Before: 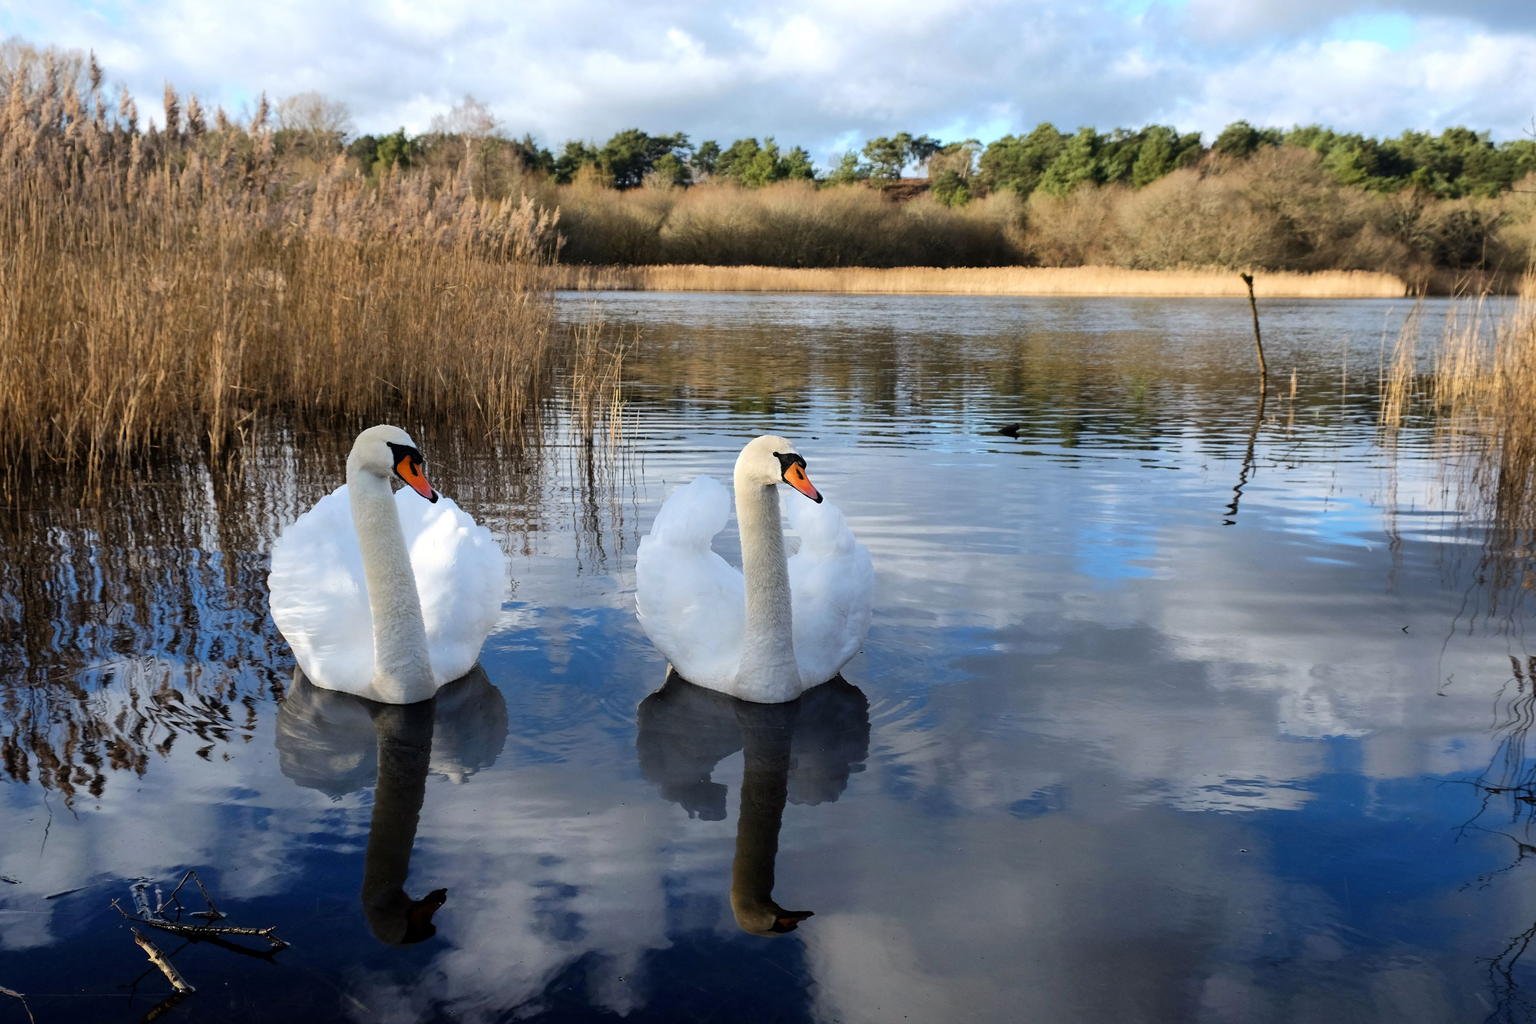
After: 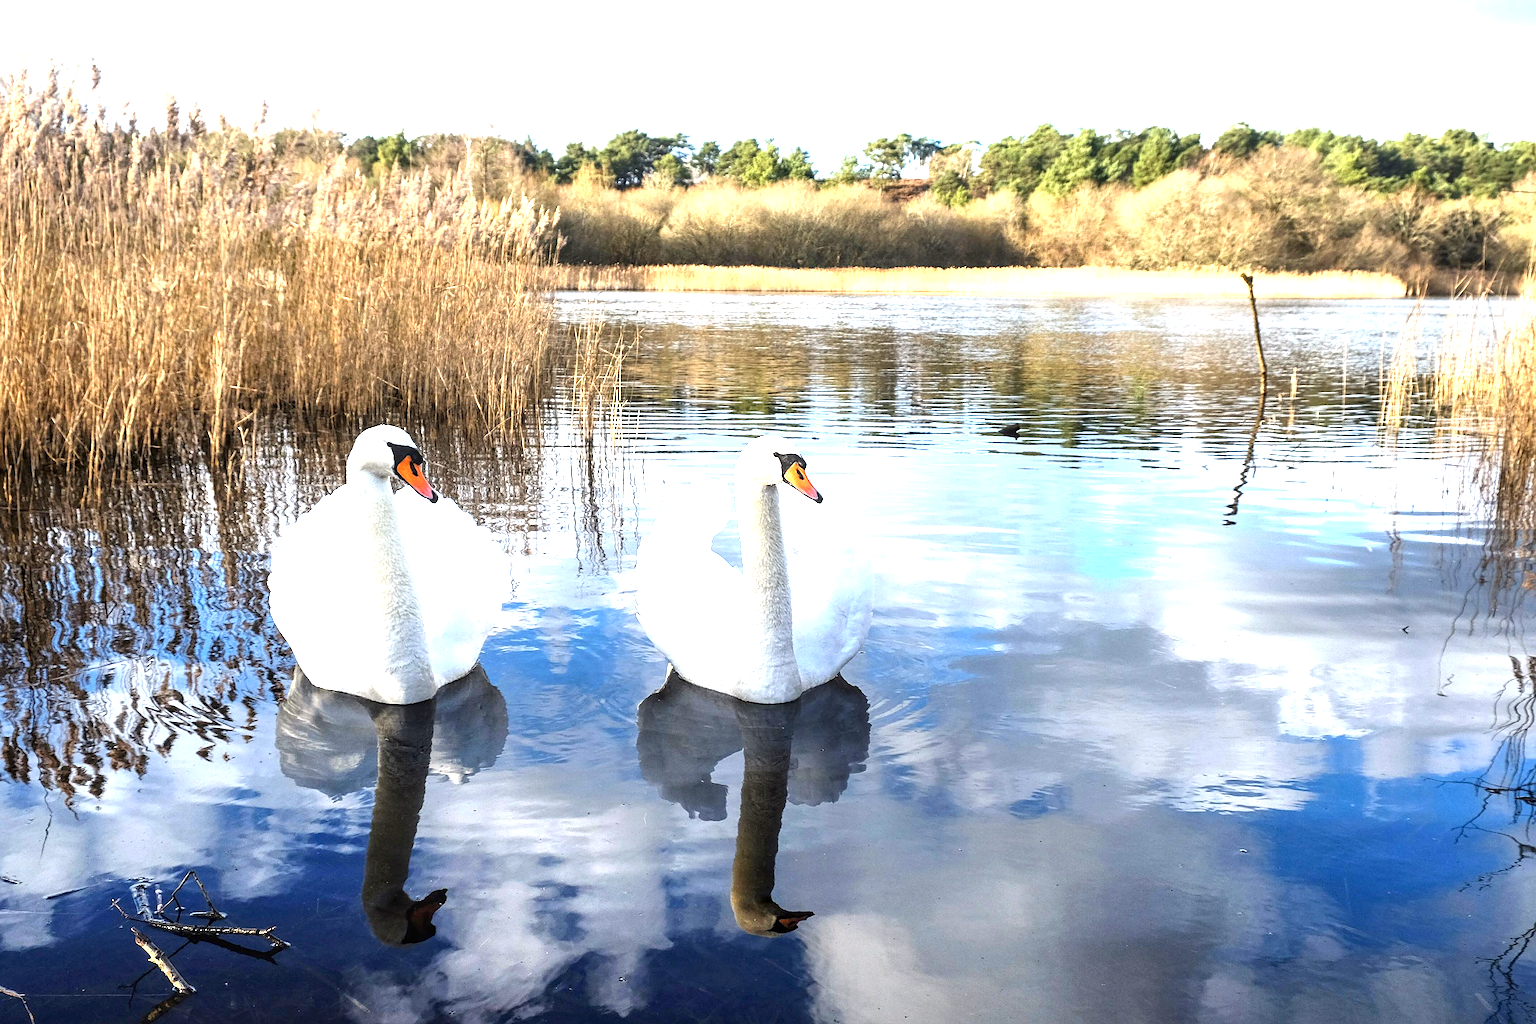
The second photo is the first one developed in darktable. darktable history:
local contrast: on, module defaults
sharpen: amount 0.492
exposure: black level correction 0, exposure 1.597 EV, compensate highlight preservation false
